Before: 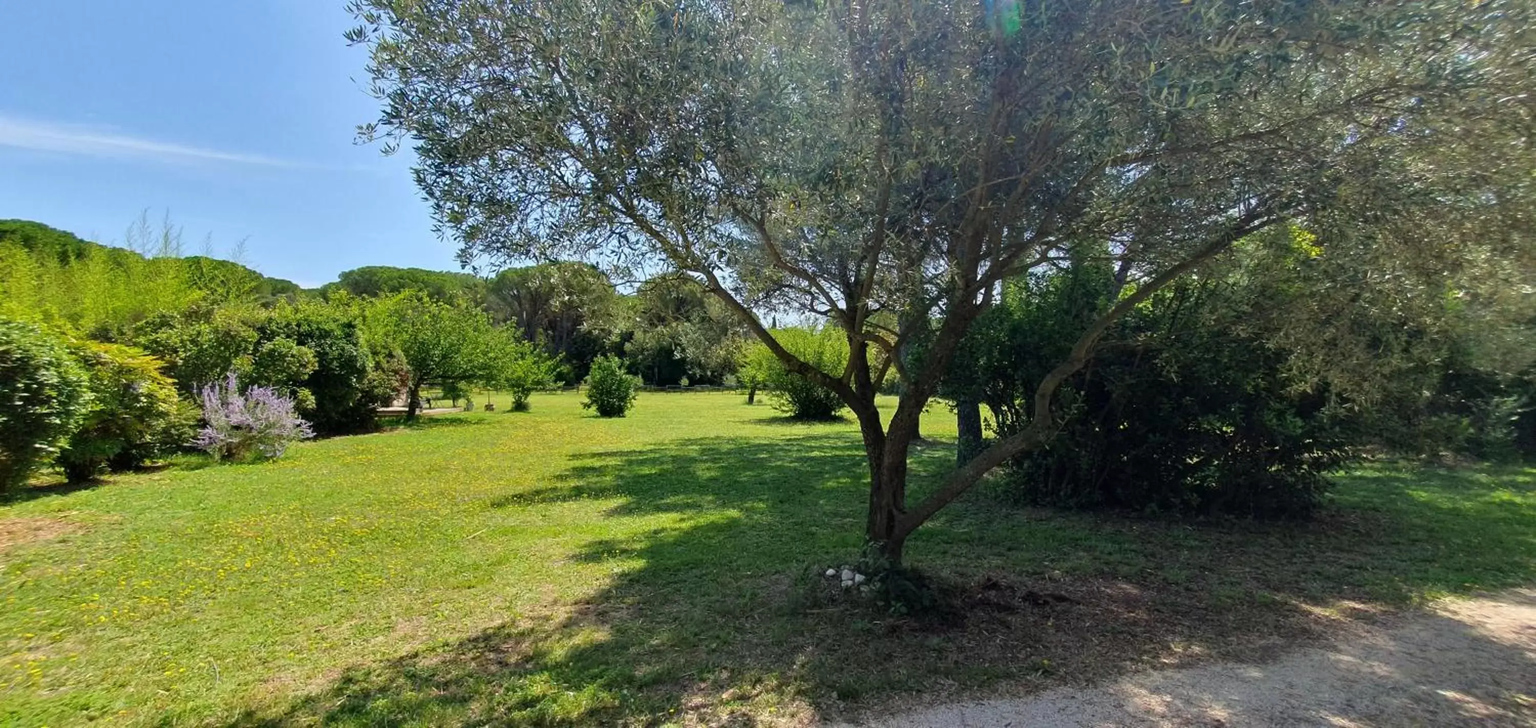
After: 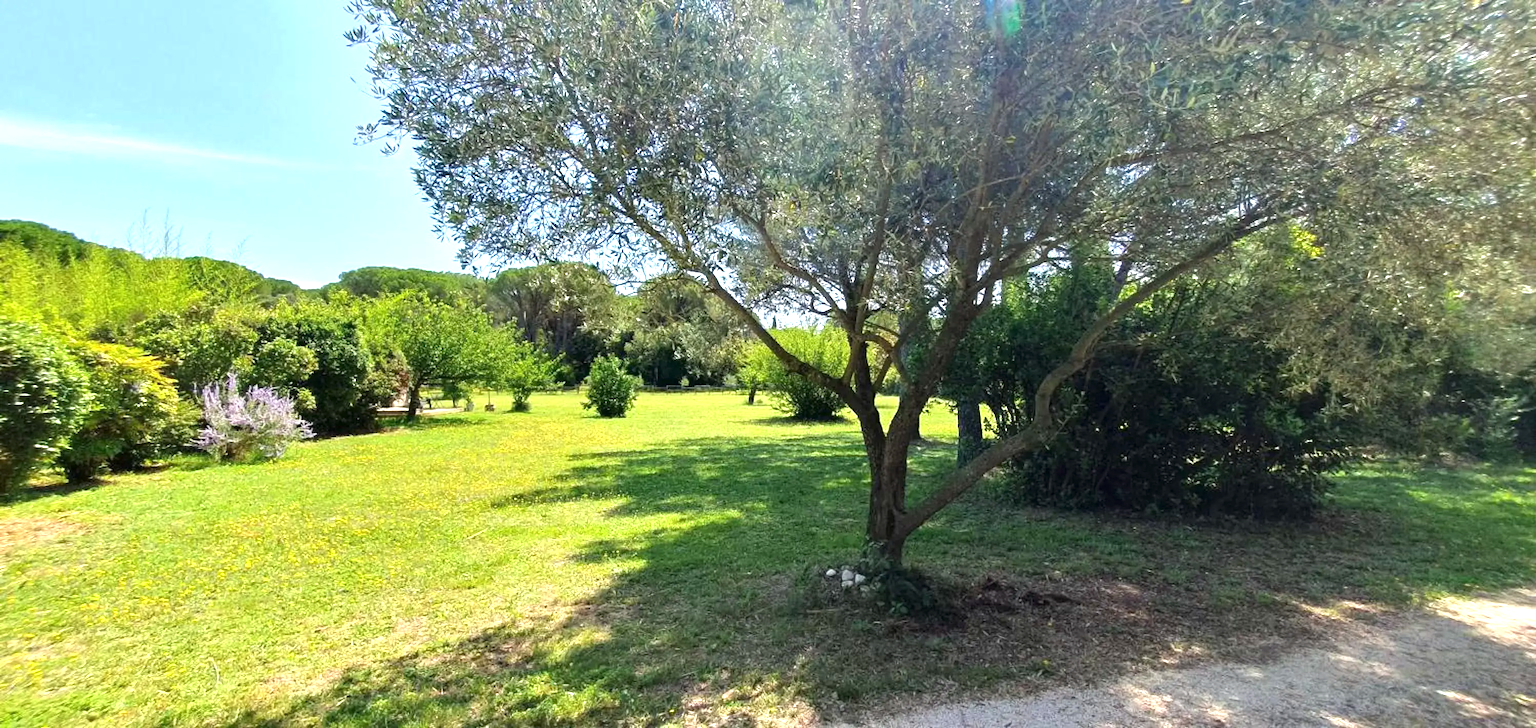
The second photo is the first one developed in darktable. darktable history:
white balance: emerald 1
exposure: exposure 1 EV, compensate highlight preservation false
